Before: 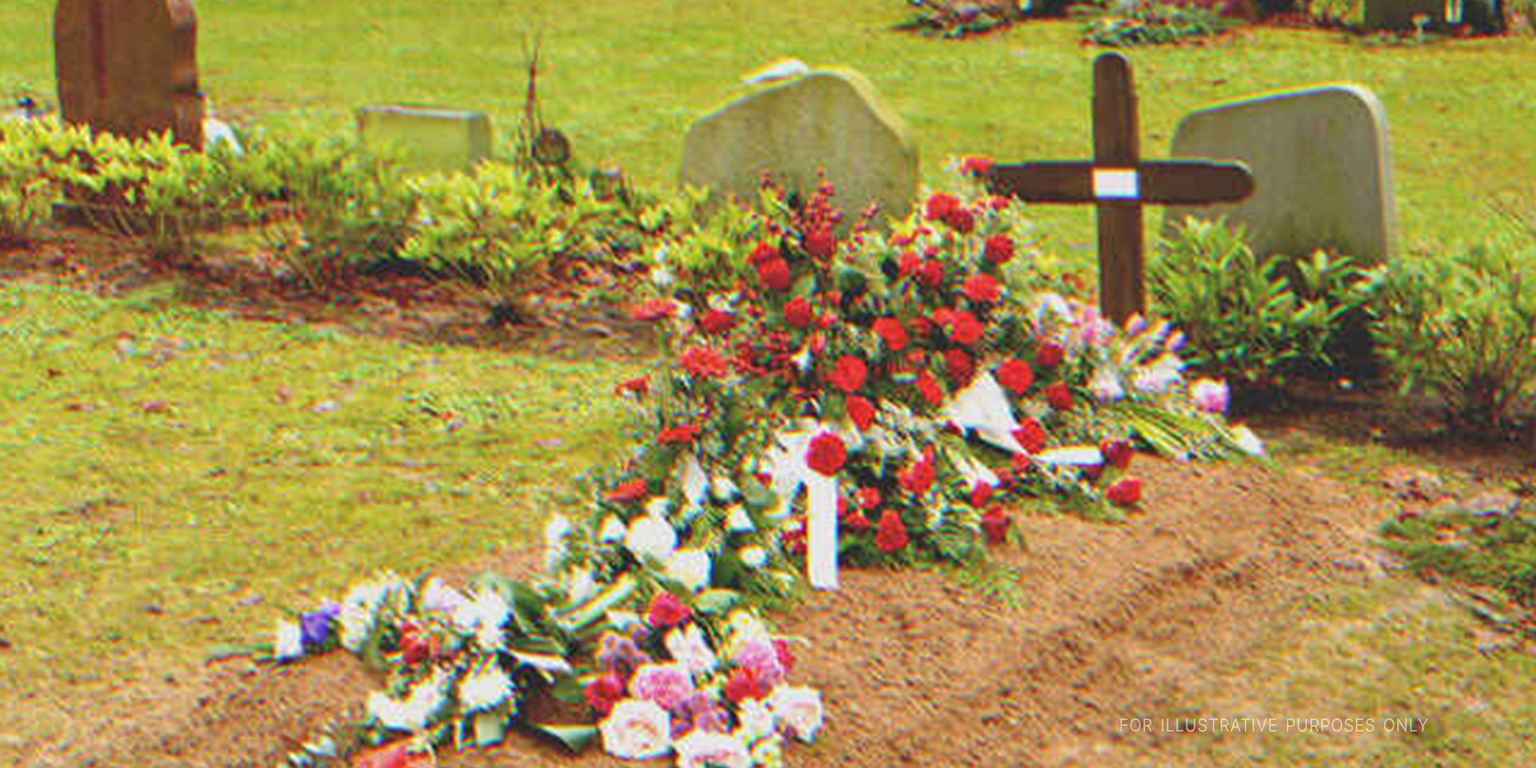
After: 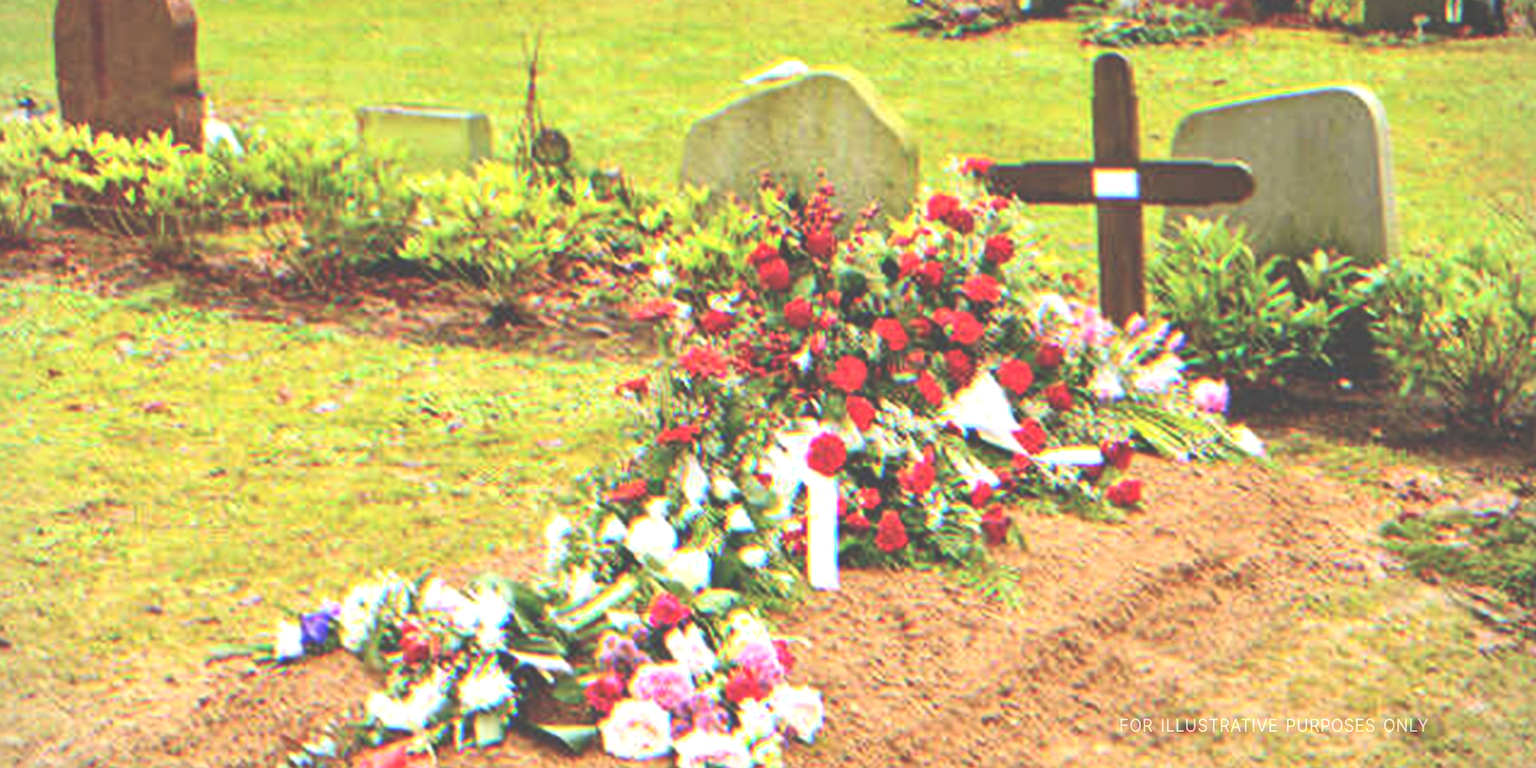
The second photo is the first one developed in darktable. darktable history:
exposure: black level correction -0.072, exposure 0.503 EV, compensate highlight preservation false
vignetting: fall-off start 91.26%
local contrast: mode bilateral grid, contrast 20, coarseness 51, detail 119%, midtone range 0.2
contrast brightness saturation: contrast 0.187, brightness -0.107, saturation 0.212
